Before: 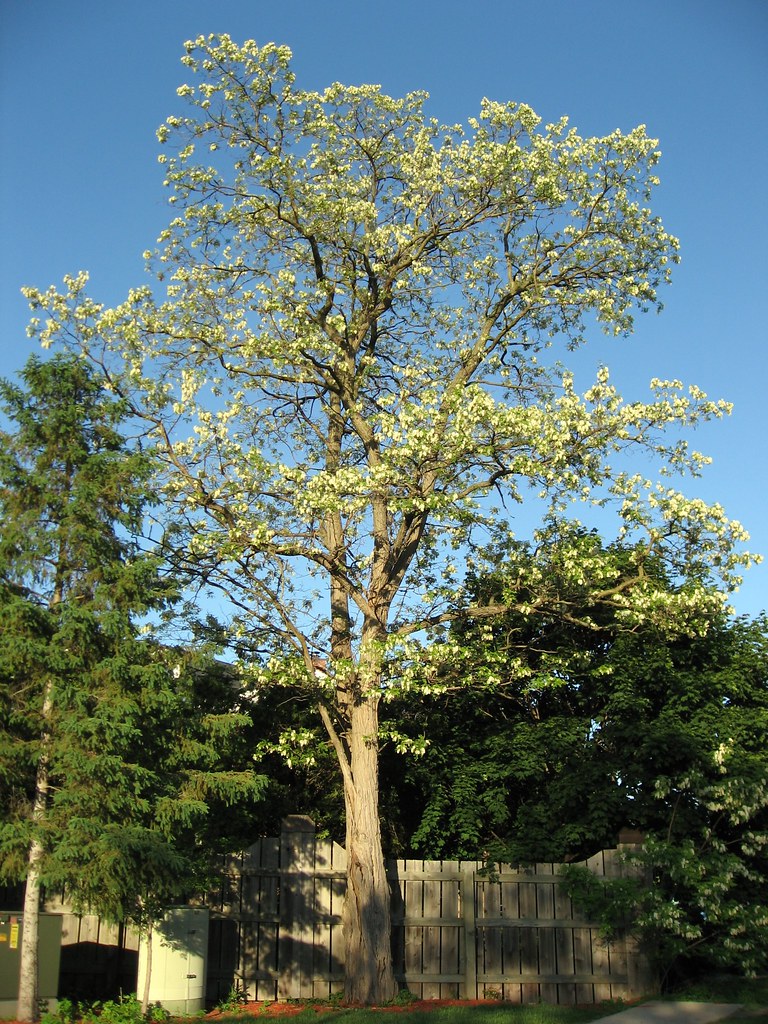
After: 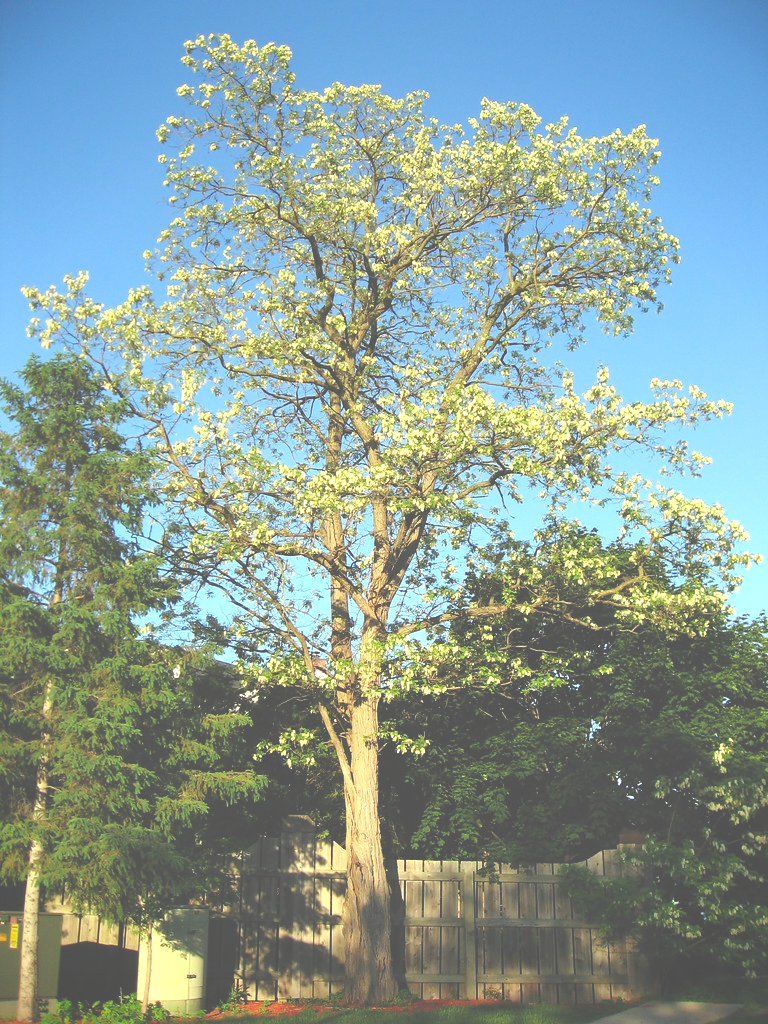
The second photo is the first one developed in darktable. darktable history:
contrast brightness saturation: contrast 0.08, saturation 0.2
vignetting: brightness -0.233, saturation 0.141
exposure: black level correction -0.071, exposure 0.5 EV, compensate highlight preservation false
